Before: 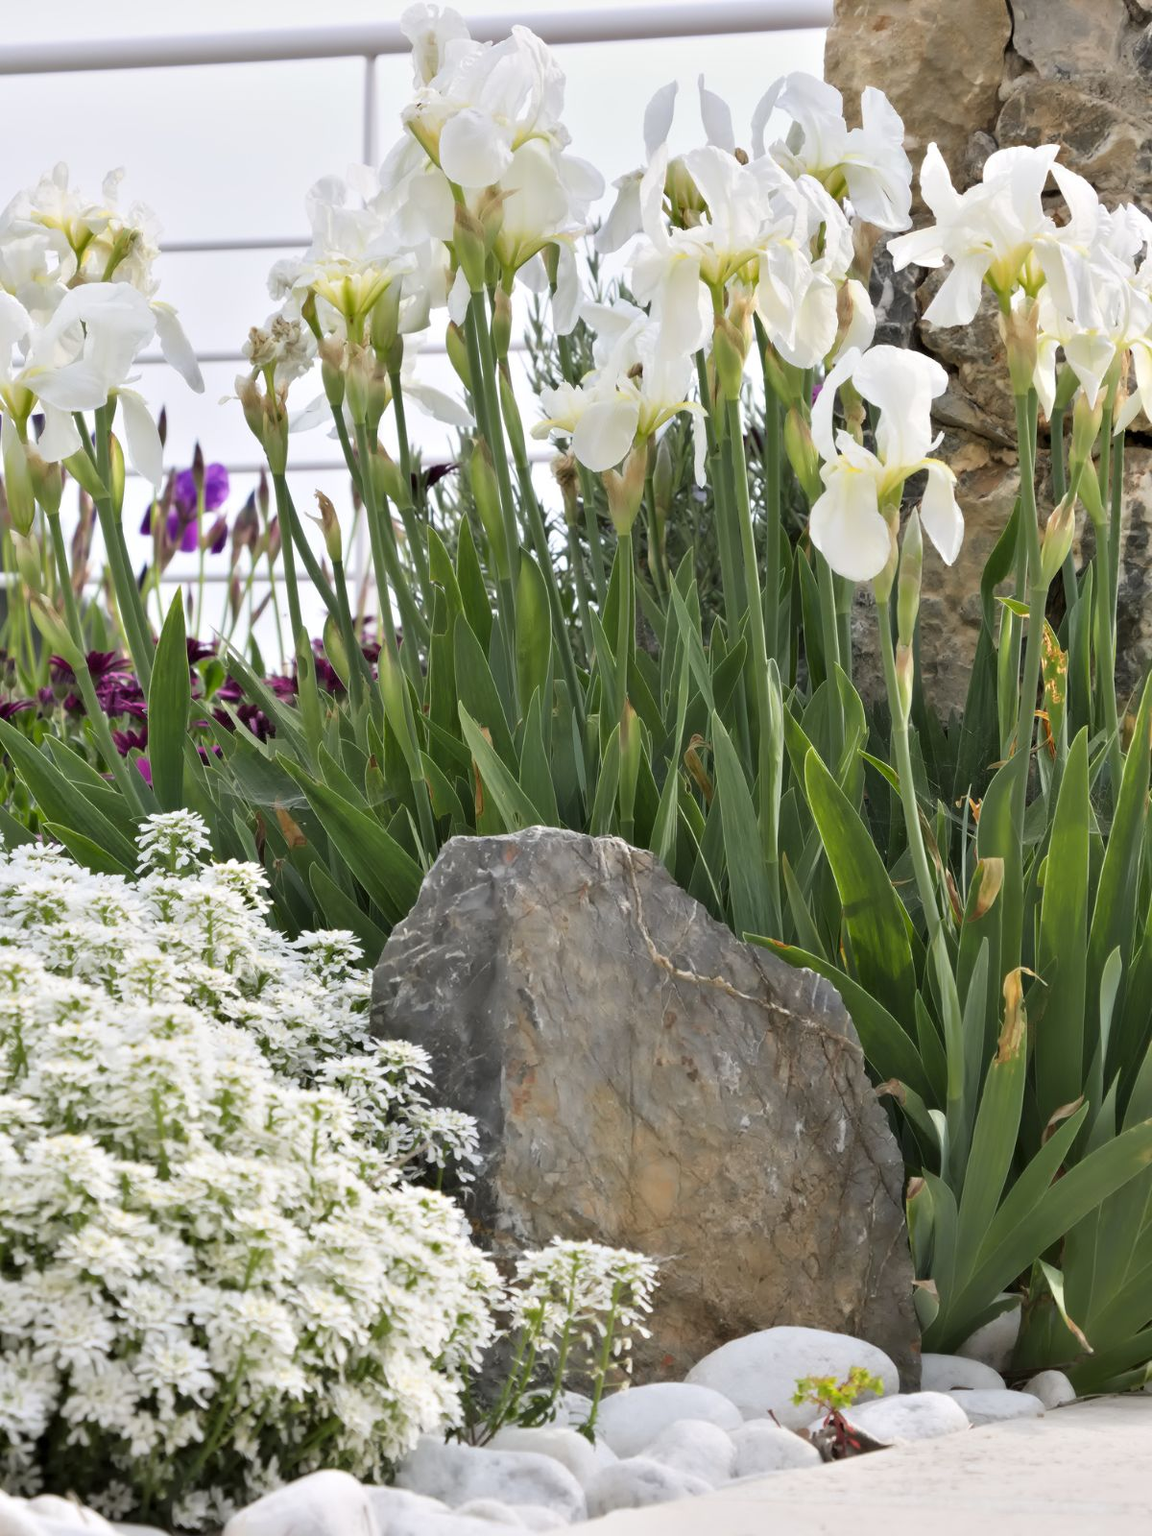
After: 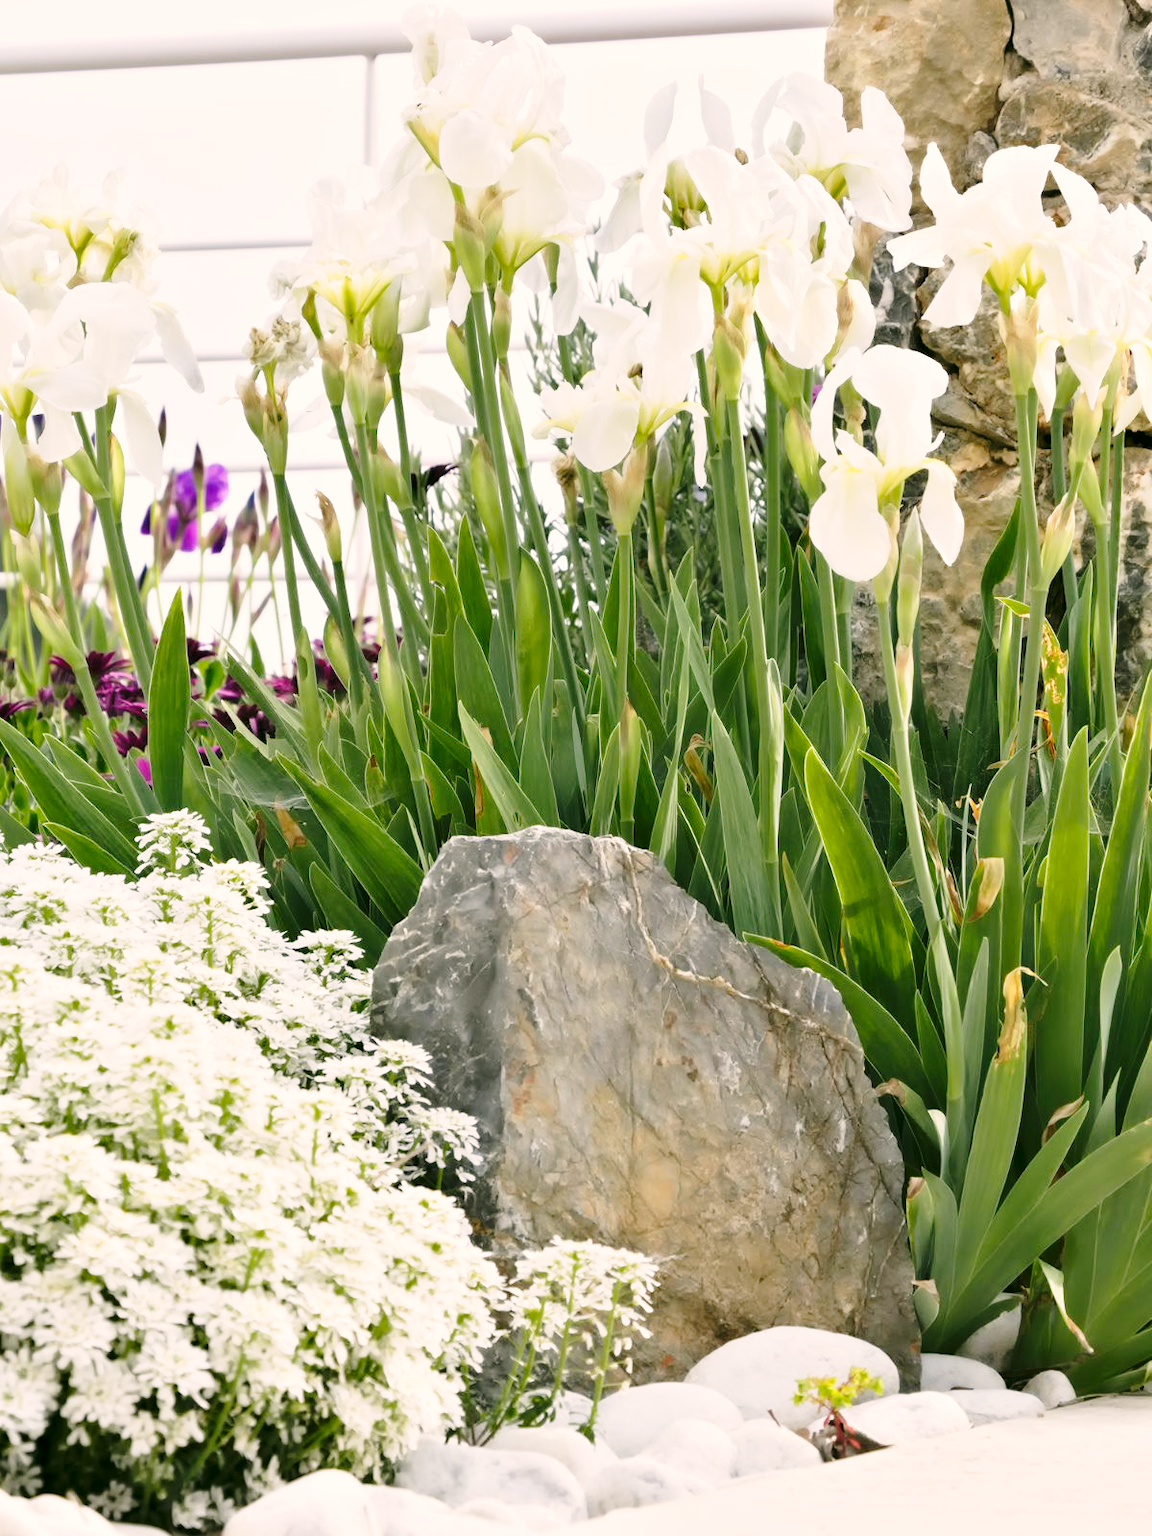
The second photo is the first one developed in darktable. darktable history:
color correction: highlights a* 4.02, highlights b* 4.98, shadows a* -7.55, shadows b* 4.98
base curve: curves: ch0 [(0, 0) (0.028, 0.03) (0.121, 0.232) (0.46, 0.748) (0.859, 0.968) (1, 1)], preserve colors none
